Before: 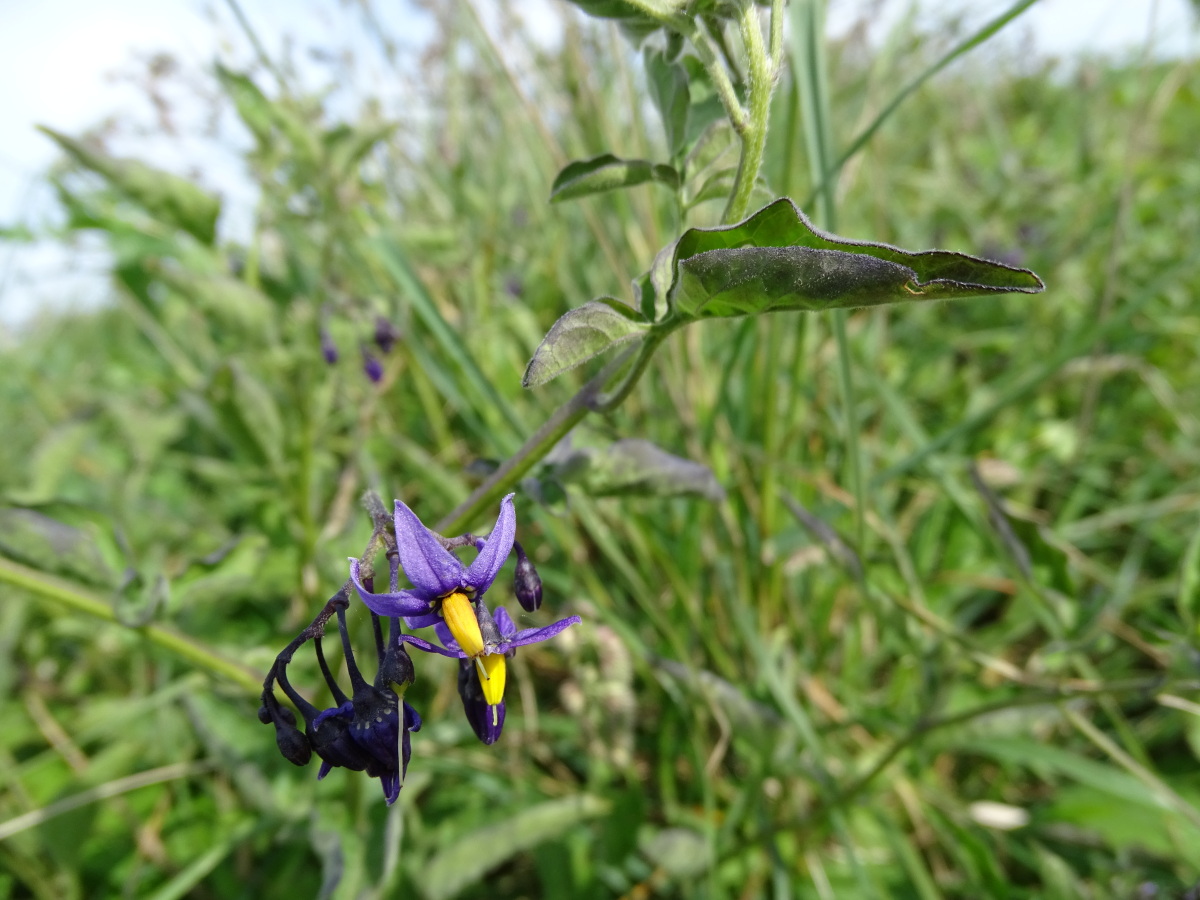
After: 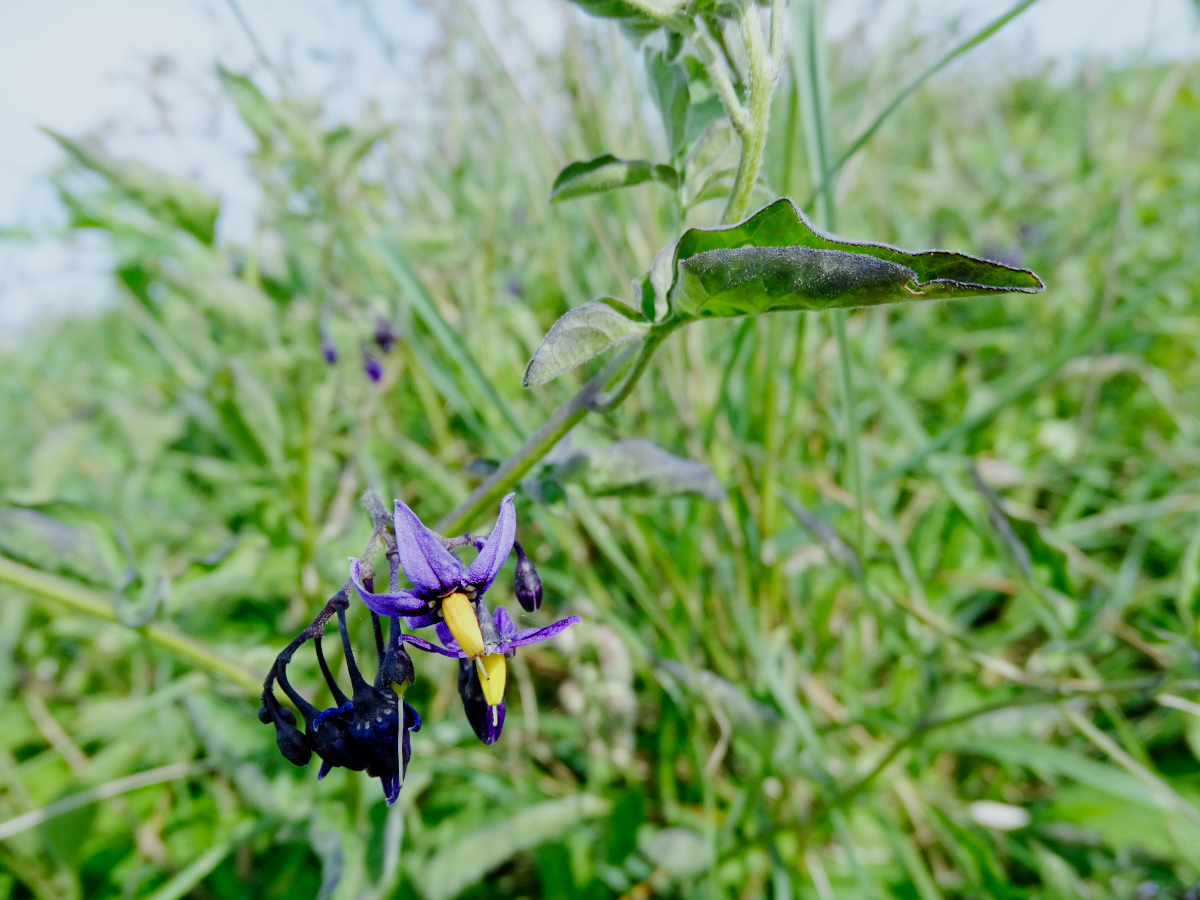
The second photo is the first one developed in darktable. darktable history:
exposure: black level correction 0, exposure 1.3 EV, compensate exposure bias true, compensate highlight preservation false
filmic rgb: middle gray luminance 30%, black relative exposure -9 EV, white relative exposure 7 EV, threshold 6 EV, target black luminance 0%, hardness 2.94, latitude 2.04%, contrast 0.963, highlights saturation mix 5%, shadows ↔ highlights balance 12.16%, add noise in highlights 0, preserve chrominance no, color science v3 (2019), use custom middle-gray values true, iterations of high-quality reconstruction 0, contrast in highlights soft, enable highlight reconstruction true
color calibration: output R [0.972, 0.068, -0.094, 0], output G [-0.178, 1.216, -0.086, 0], output B [0.095, -0.136, 0.98, 0], illuminant custom, x 0.371, y 0.381, temperature 4283.16 K
